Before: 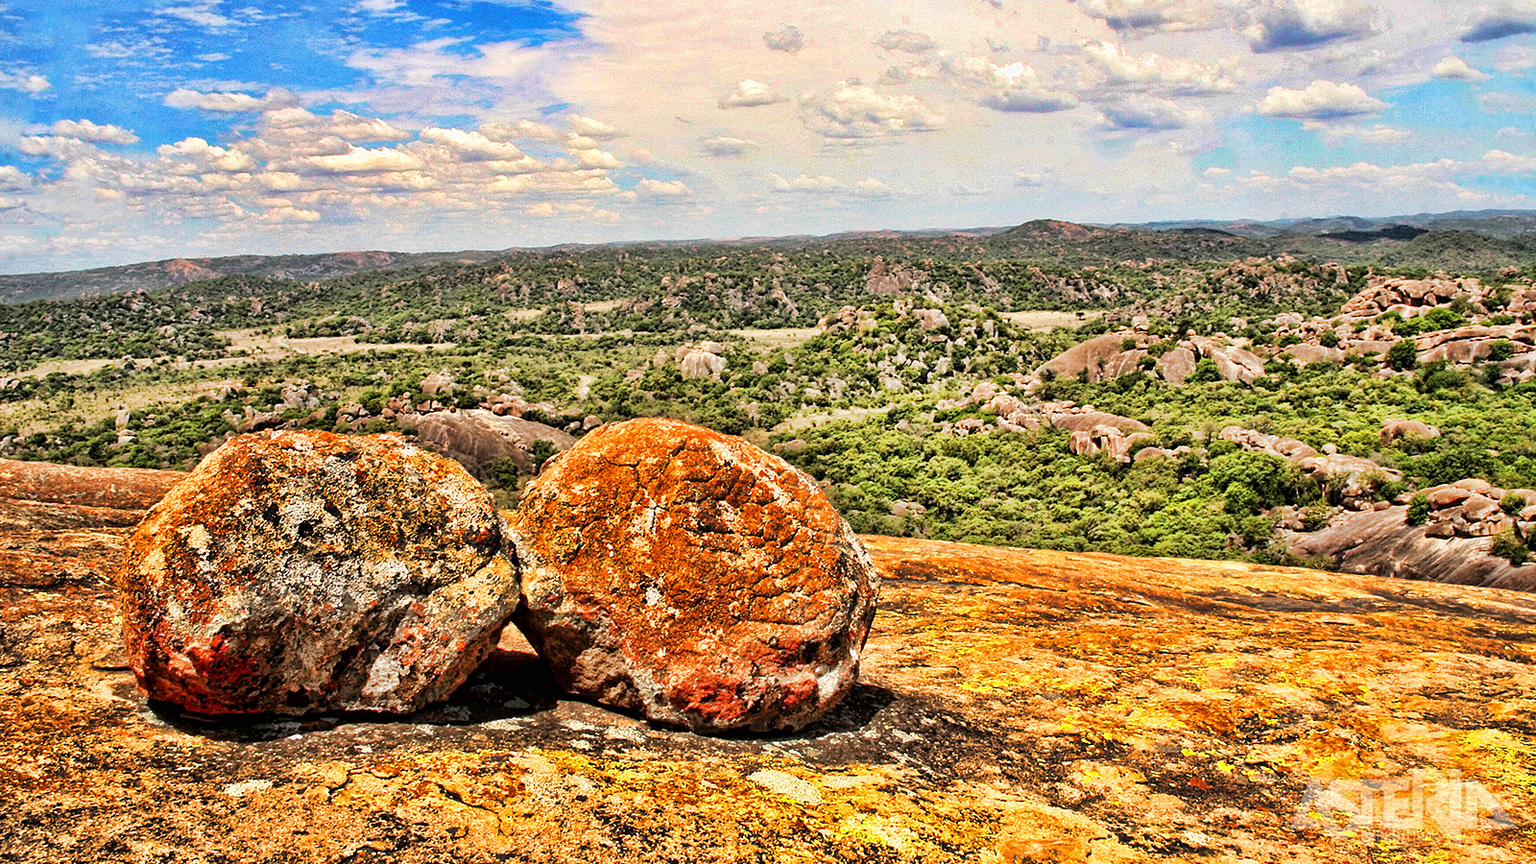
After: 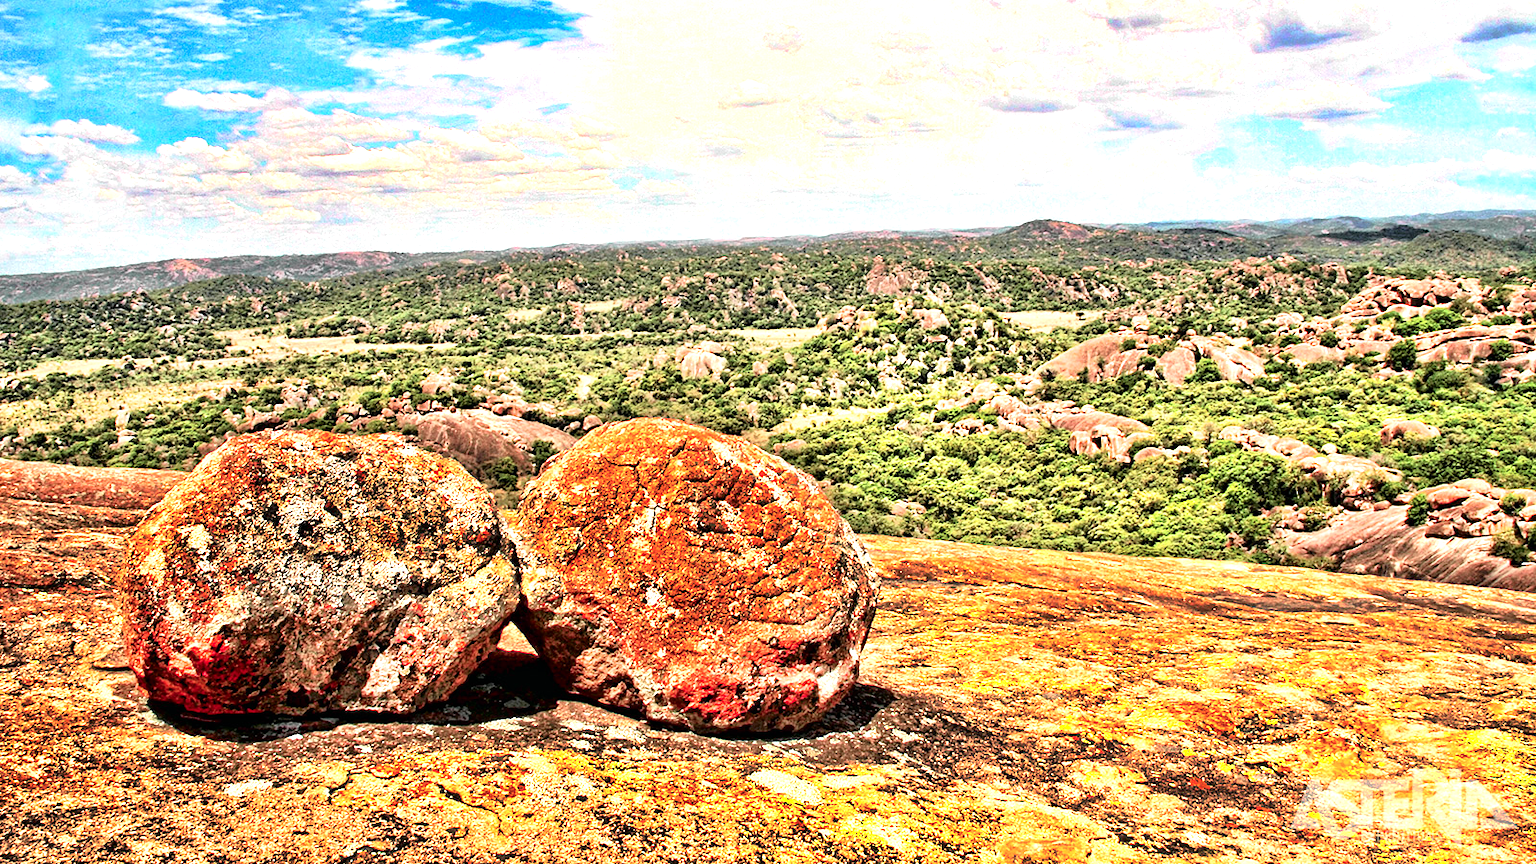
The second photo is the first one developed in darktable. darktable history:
tone curve: curves: ch0 [(0, 0) (0.058, 0.027) (0.214, 0.183) (0.304, 0.288) (0.561, 0.554) (0.687, 0.677) (0.768, 0.768) (0.858, 0.861) (0.986, 0.957)]; ch1 [(0, 0) (0.172, 0.123) (0.312, 0.296) (0.437, 0.429) (0.471, 0.469) (0.502, 0.5) (0.513, 0.515) (0.583, 0.604) (0.631, 0.659) (0.703, 0.721) (0.889, 0.924) (1, 1)]; ch2 [(0, 0) (0.411, 0.424) (0.485, 0.497) (0.502, 0.5) (0.517, 0.511) (0.566, 0.573) (0.622, 0.613) (0.709, 0.677) (1, 1)], color space Lab, independent channels, preserve colors none
exposure: black level correction 0, exposure 0.894 EV, compensate highlight preservation false
